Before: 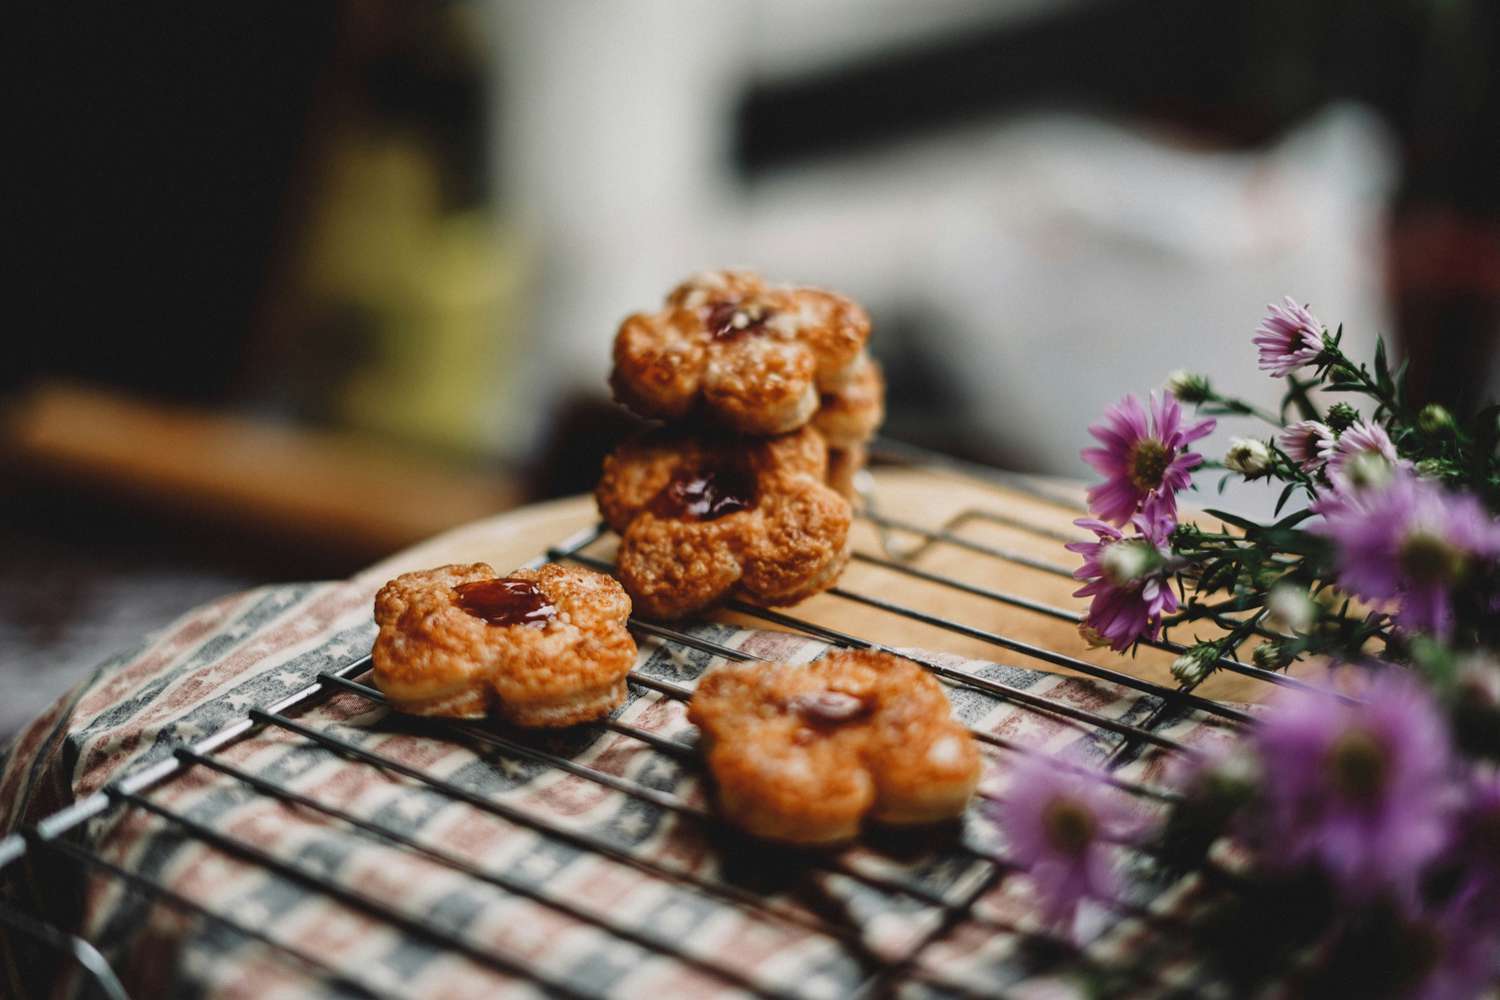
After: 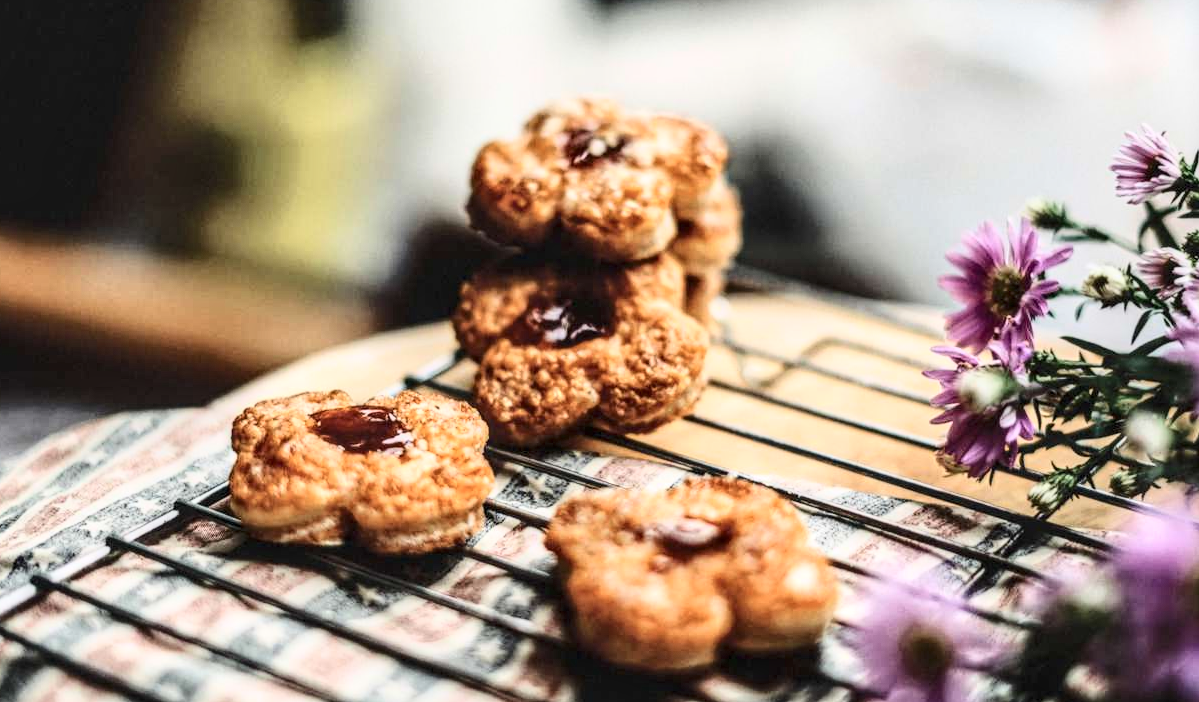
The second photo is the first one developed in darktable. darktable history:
local contrast: highlights 21%, detail 150%
crop: left 9.568%, top 17.351%, right 10.497%, bottom 12.363%
tone curve: curves: ch0 [(0, 0) (0.003, 0.003) (0.011, 0.013) (0.025, 0.029) (0.044, 0.052) (0.069, 0.082) (0.1, 0.118) (0.136, 0.161) (0.177, 0.21) (0.224, 0.27) (0.277, 0.38) (0.335, 0.49) (0.399, 0.594) (0.468, 0.692) (0.543, 0.794) (0.623, 0.857) (0.709, 0.919) (0.801, 0.955) (0.898, 0.978) (1, 1)], color space Lab, independent channels, preserve colors none
